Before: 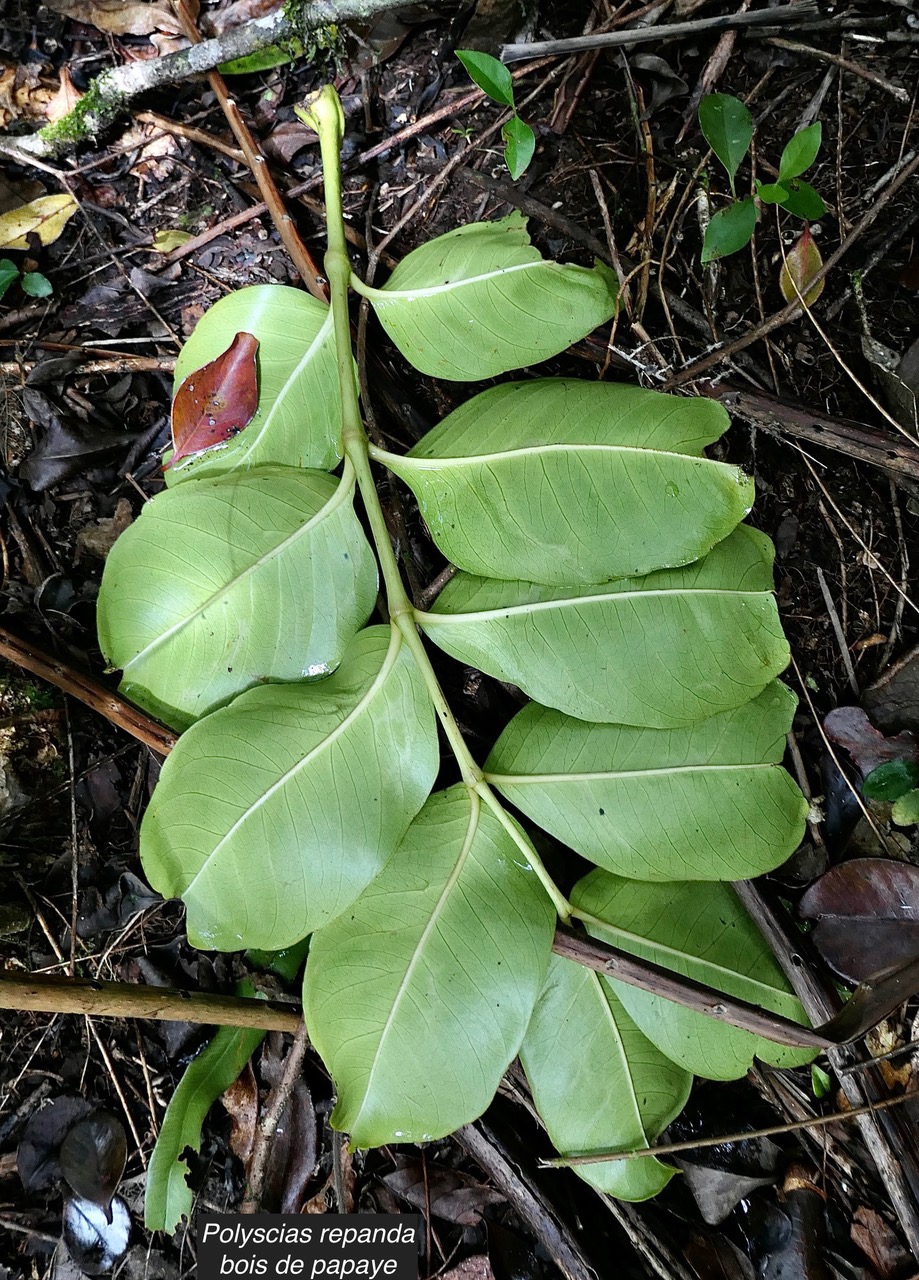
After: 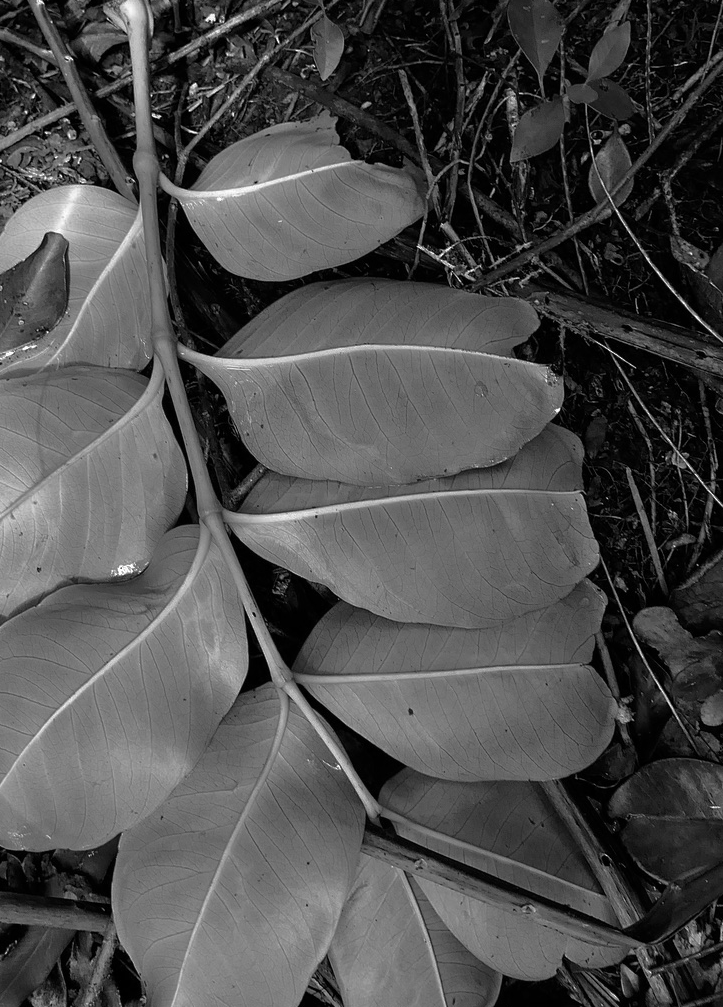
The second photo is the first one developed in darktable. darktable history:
crop and rotate: left 20.833%, top 7.874%, right 0.418%, bottom 13.445%
color correction: highlights b* -0.03
base curve: curves: ch0 [(0, 0) (0.841, 0.609) (1, 1)], preserve colors none
color calibration: output gray [0.23, 0.37, 0.4, 0], illuminant as shot in camera, x 0.369, y 0.382, temperature 4313.81 K
